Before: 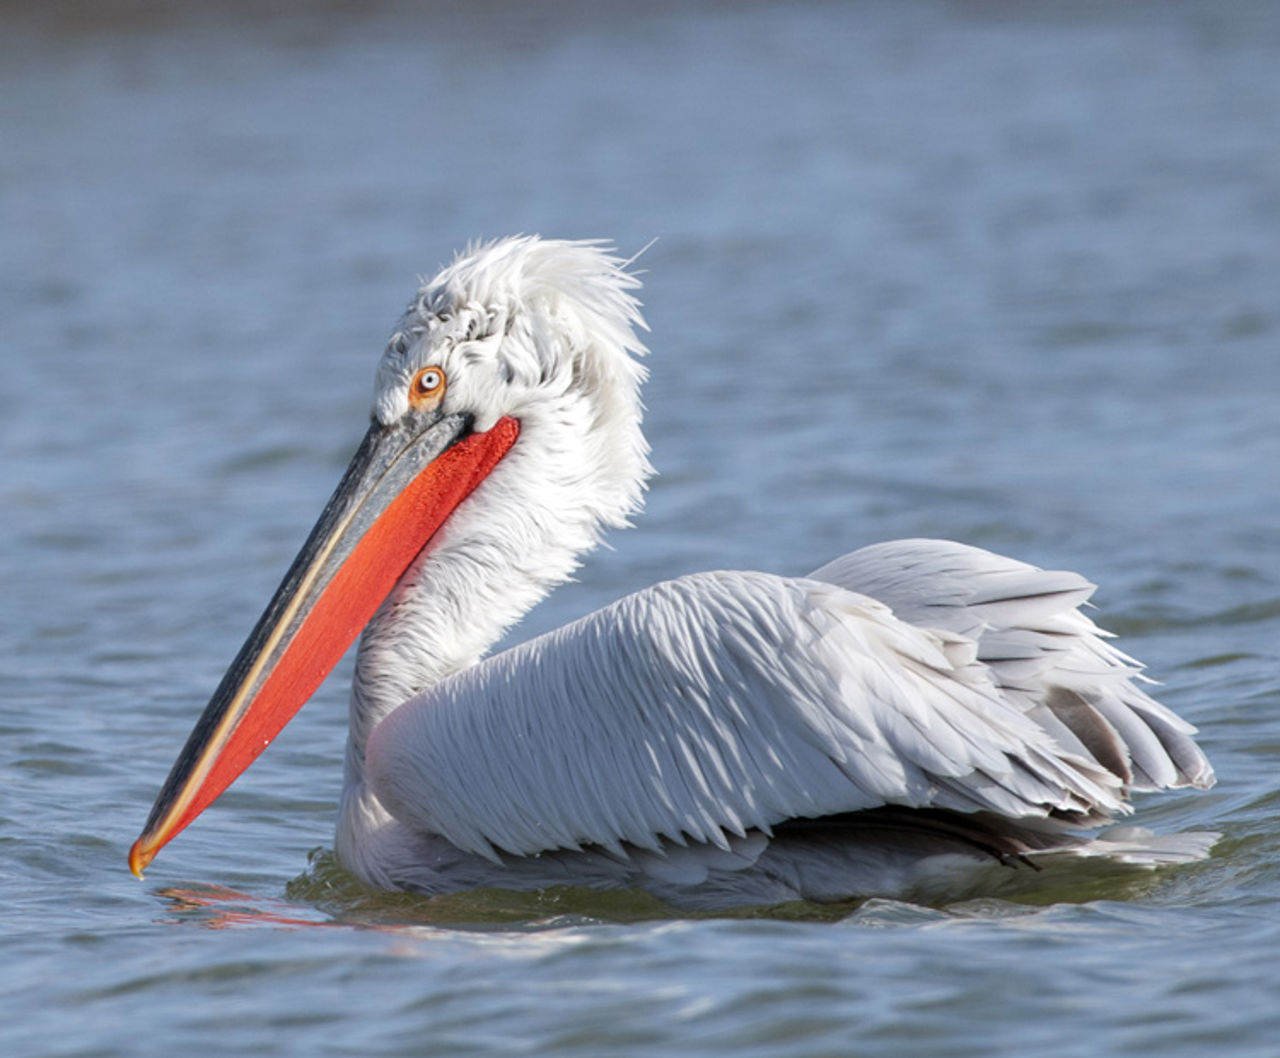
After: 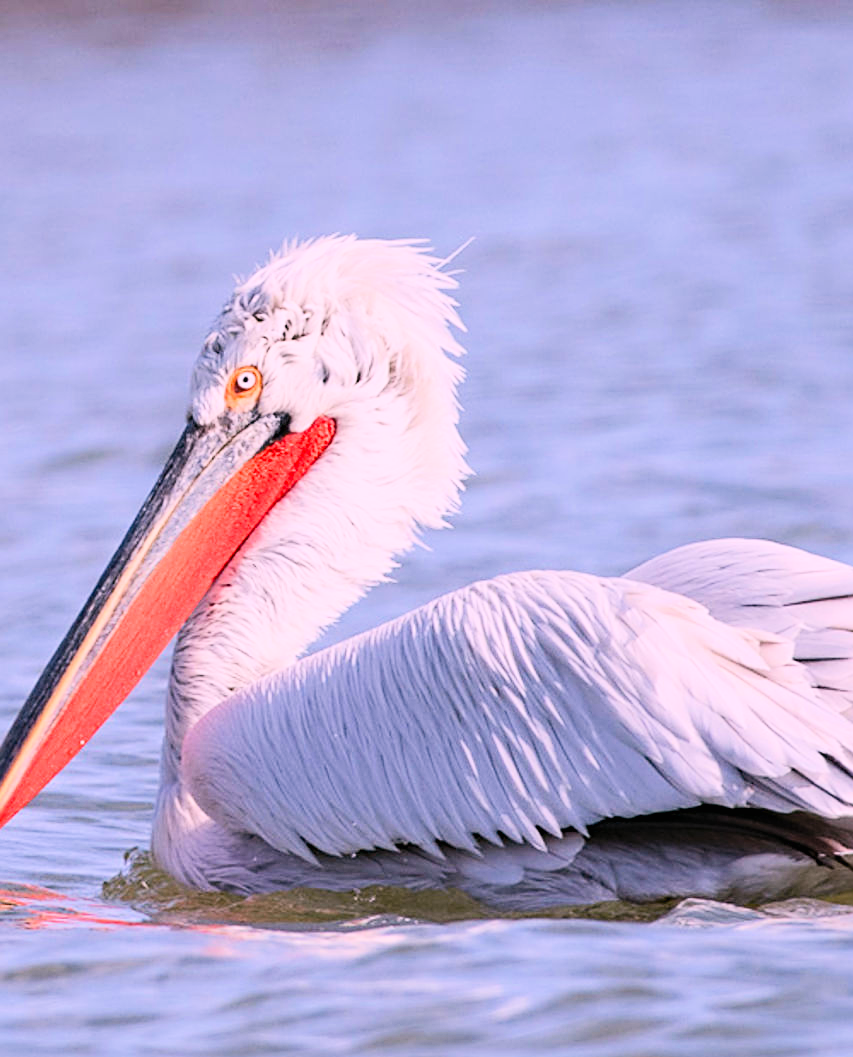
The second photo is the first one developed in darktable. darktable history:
exposure: black level correction -0.002, exposure 0.54 EV, compensate highlight preservation false
crop and rotate: left 14.436%, right 18.898%
haze removal: compatibility mode true, adaptive false
white balance: red 1.188, blue 1.11
contrast brightness saturation: contrast 0.2, brightness 0.16, saturation 0.22
sharpen: on, module defaults
filmic rgb: black relative exposure -16 EV, white relative exposure 4.97 EV, hardness 6.25
